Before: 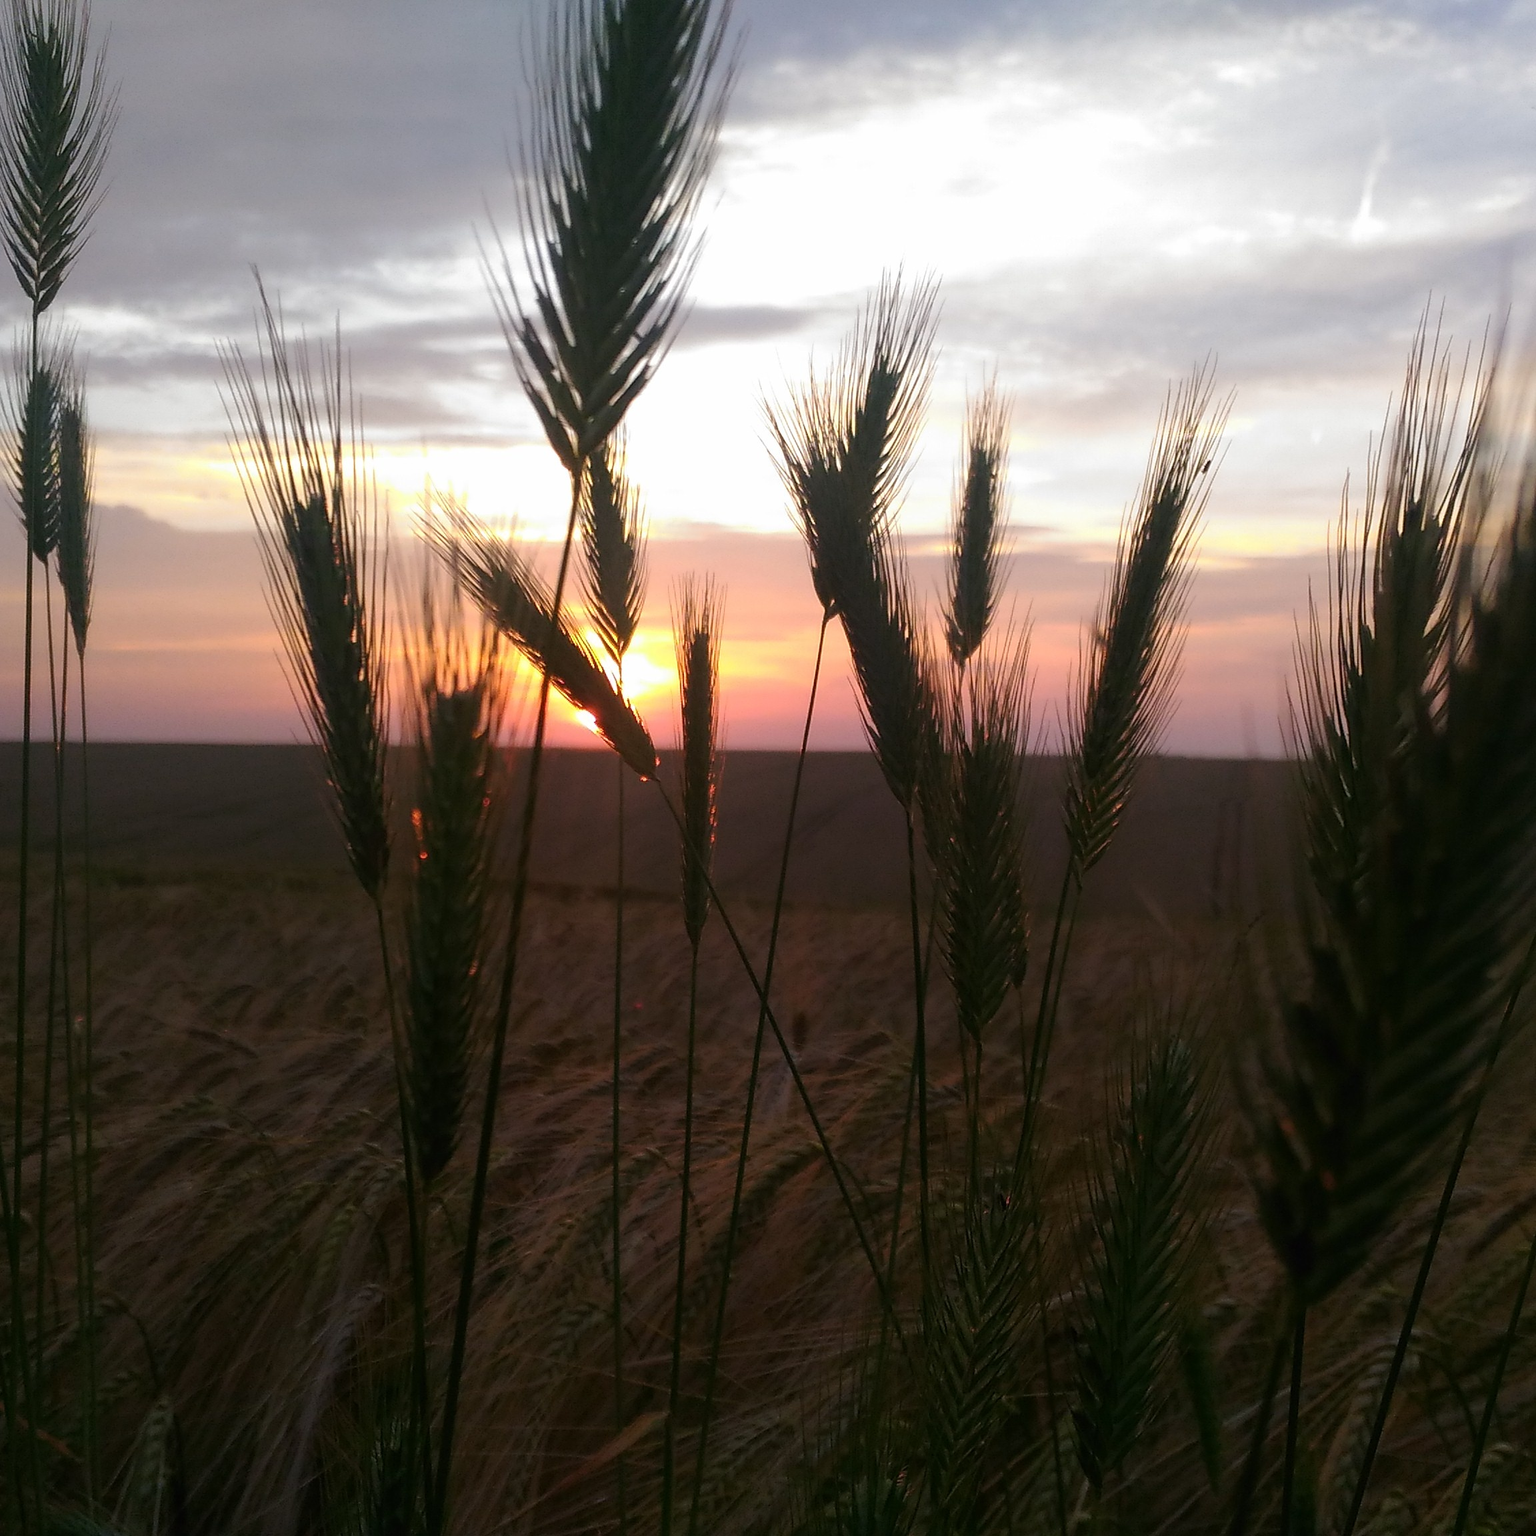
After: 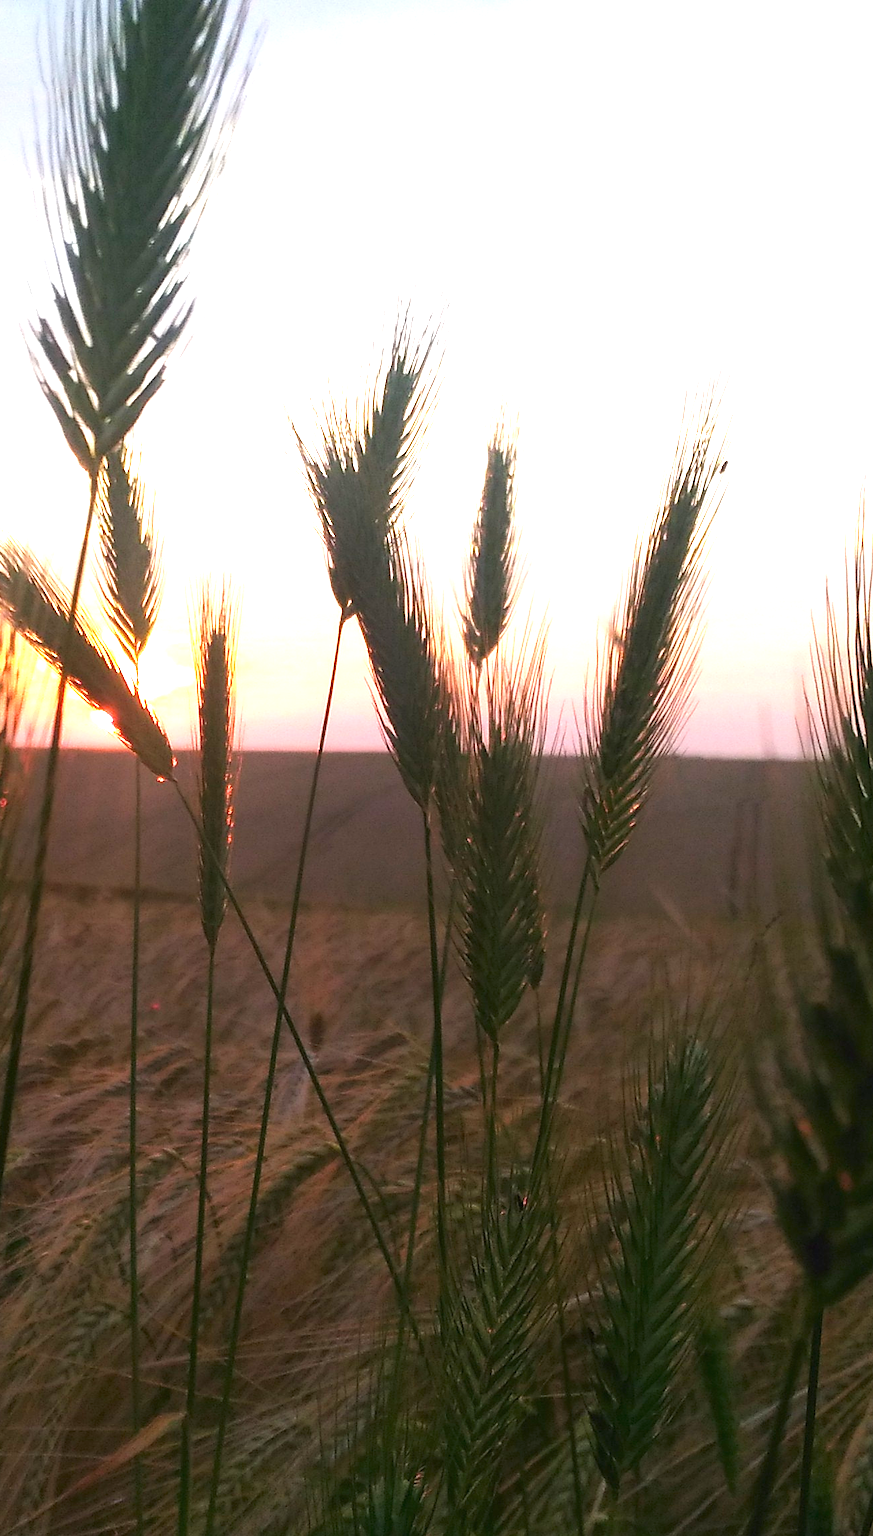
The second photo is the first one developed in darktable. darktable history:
crop: left 31.481%, top 0.002%, right 11.655%
exposure: black level correction 0, exposure 1.683 EV, compensate exposure bias true, compensate highlight preservation false
